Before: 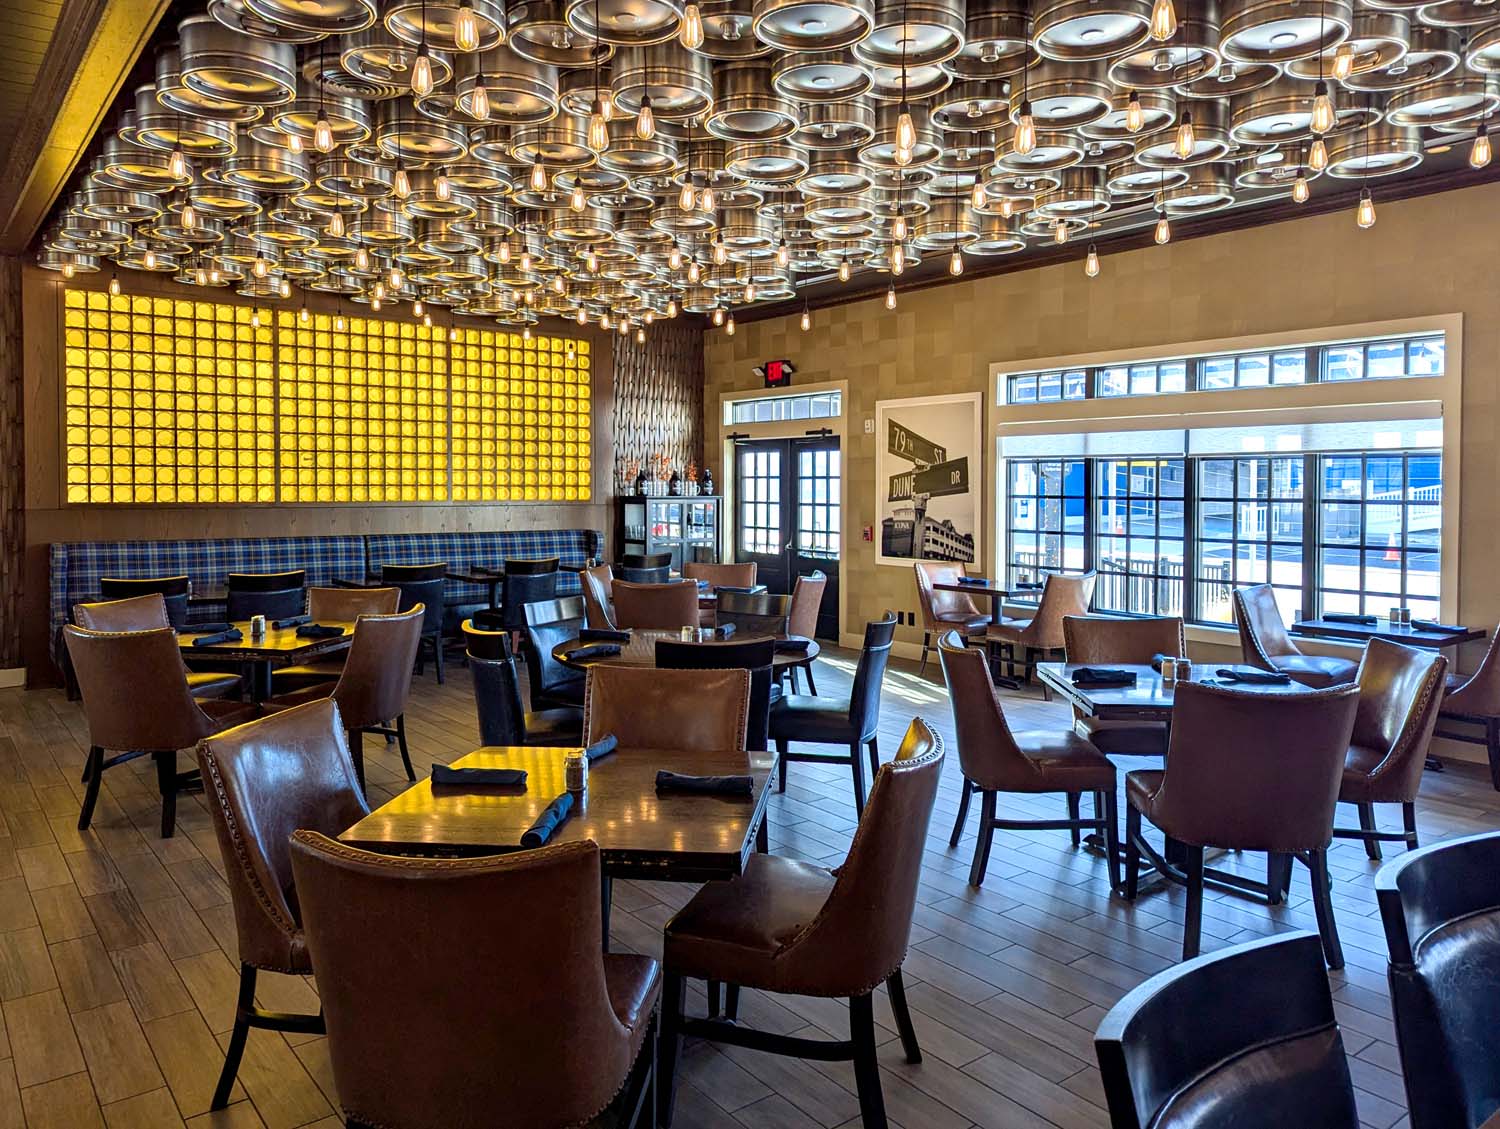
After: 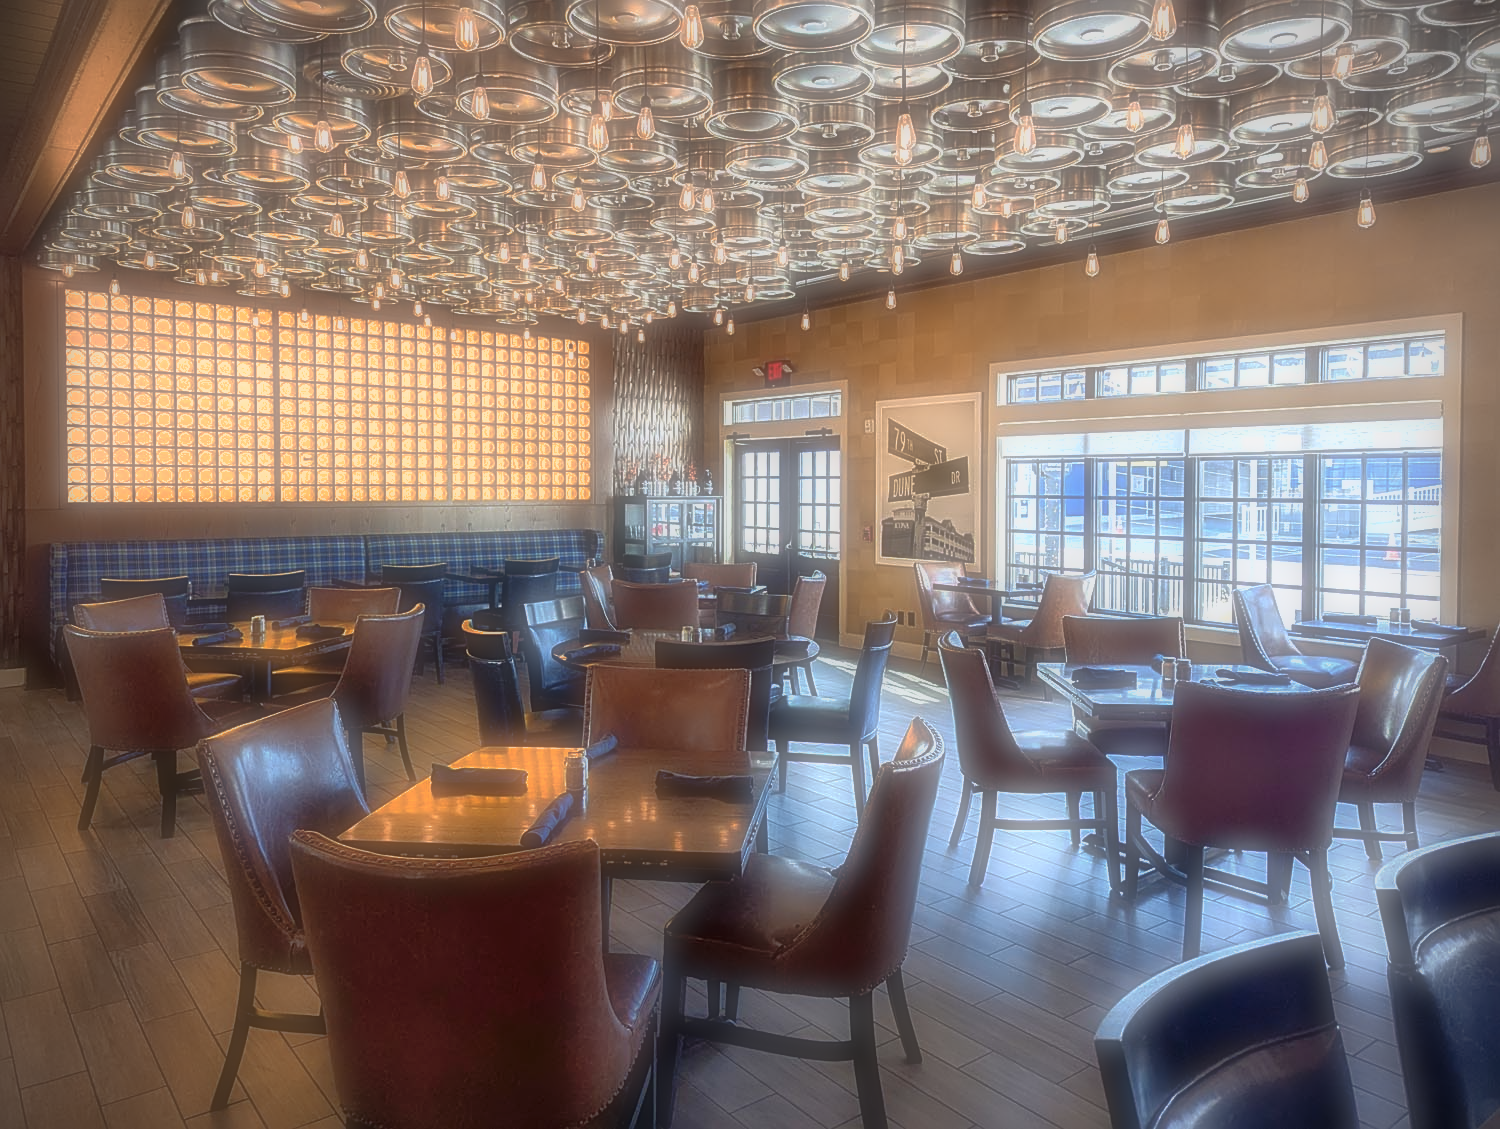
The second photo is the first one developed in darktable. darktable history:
soften: on, module defaults
vignetting: unbound false
color zones: curves: ch1 [(0, 0.469) (0.072, 0.457) (0.243, 0.494) (0.429, 0.5) (0.571, 0.5) (0.714, 0.5) (0.857, 0.5) (1, 0.469)]; ch2 [(0, 0.499) (0.143, 0.467) (0.242, 0.436) (0.429, 0.493) (0.571, 0.5) (0.714, 0.5) (0.857, 0.5) (1, 0.499)]
sharpen: on, module defaults
shadows and highlights: on, module defaults
tone equalizer: -8 EV -0.001 EV, -7 EV 0.001 EV, -6 EV -0.002 EV, -5 EV -0.003 EV, -4 EV -0.062 EV, -3 EV -0.222 EV, -2 EV -0.267 EV, -1 EV 0.105 EV, +0 EV 0.303 EV
